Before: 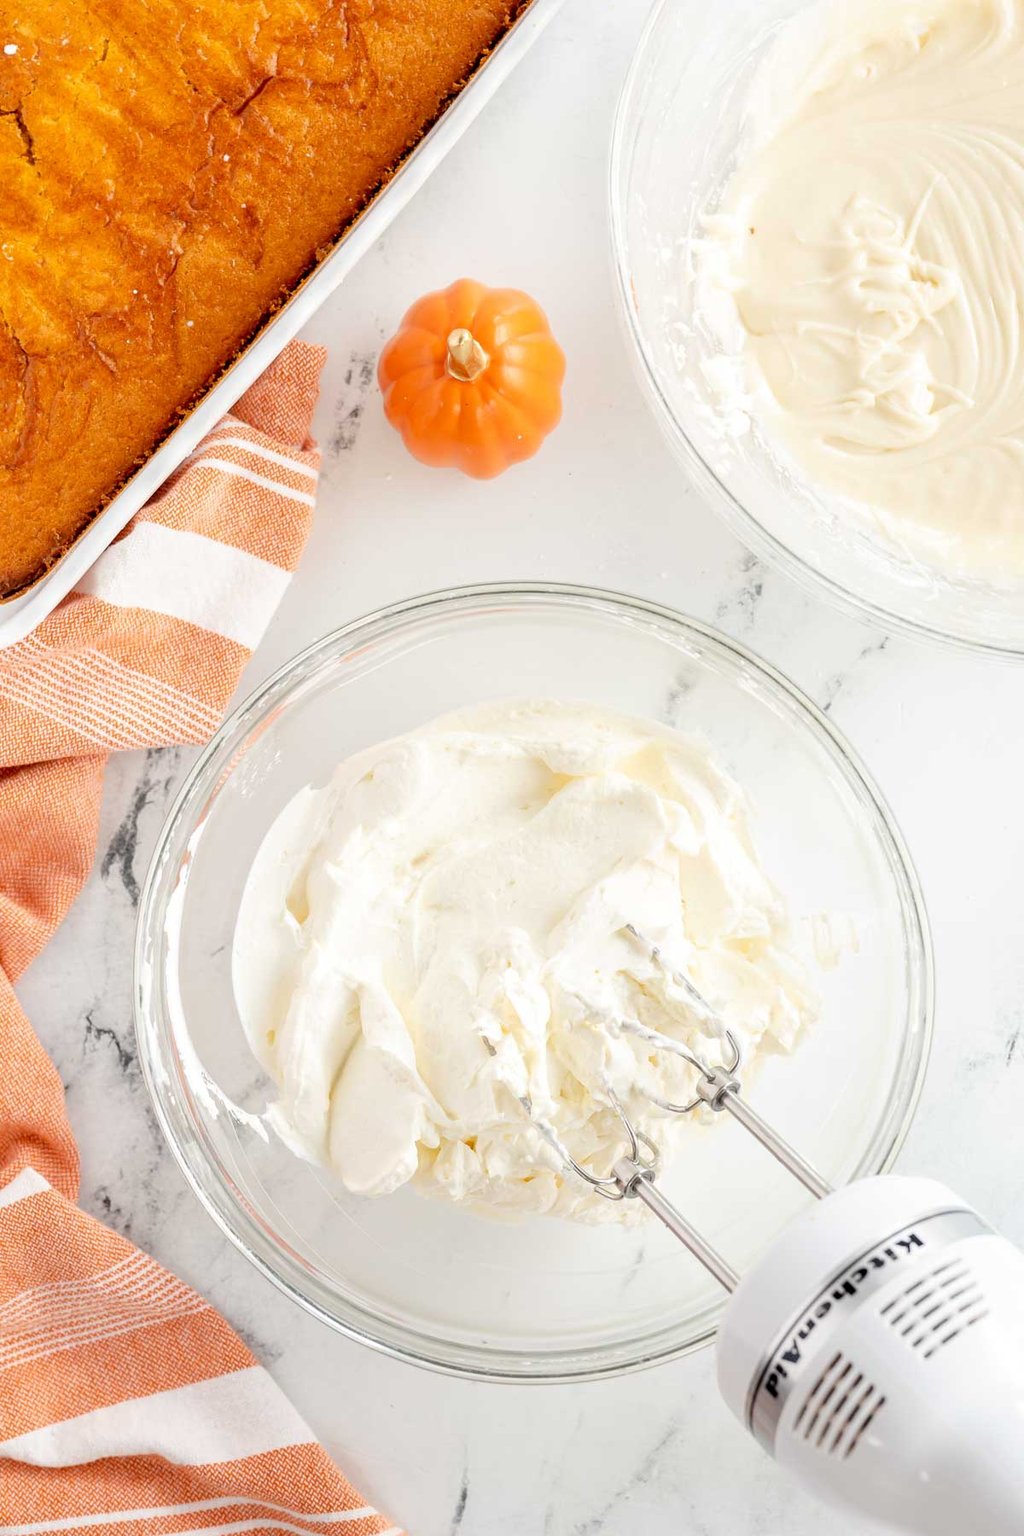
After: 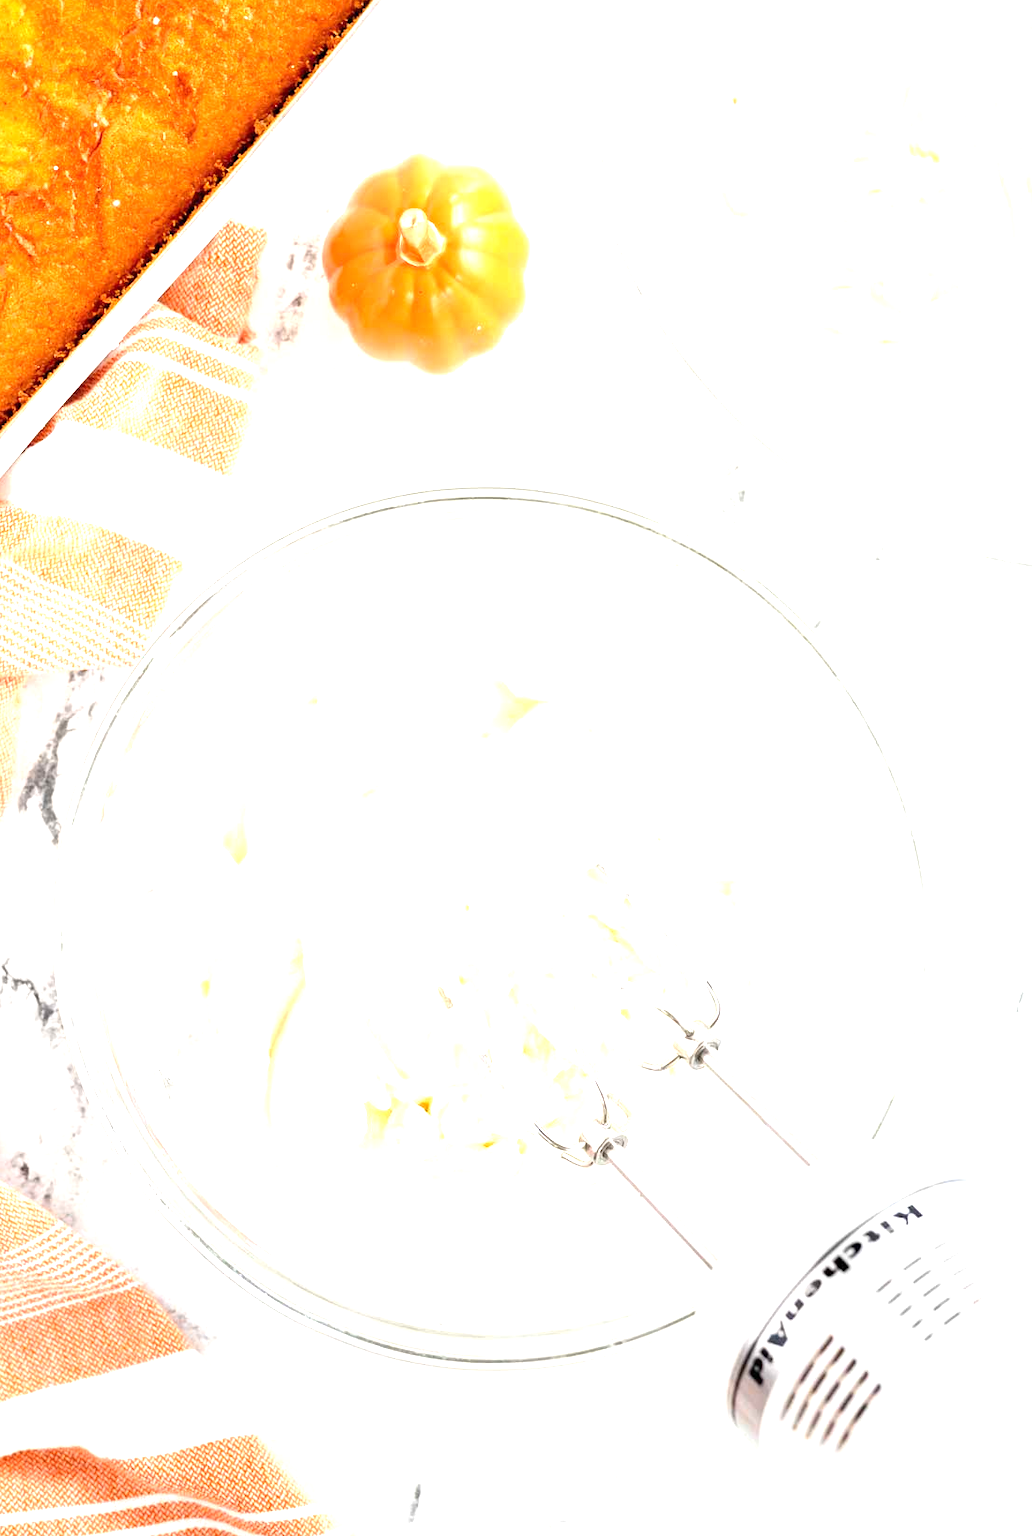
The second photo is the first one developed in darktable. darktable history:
exposure: black level correction 0, exposure 1.179 EV, compensate highlight preservation false
crop and rotate: left 8.297%, top 9.085%
